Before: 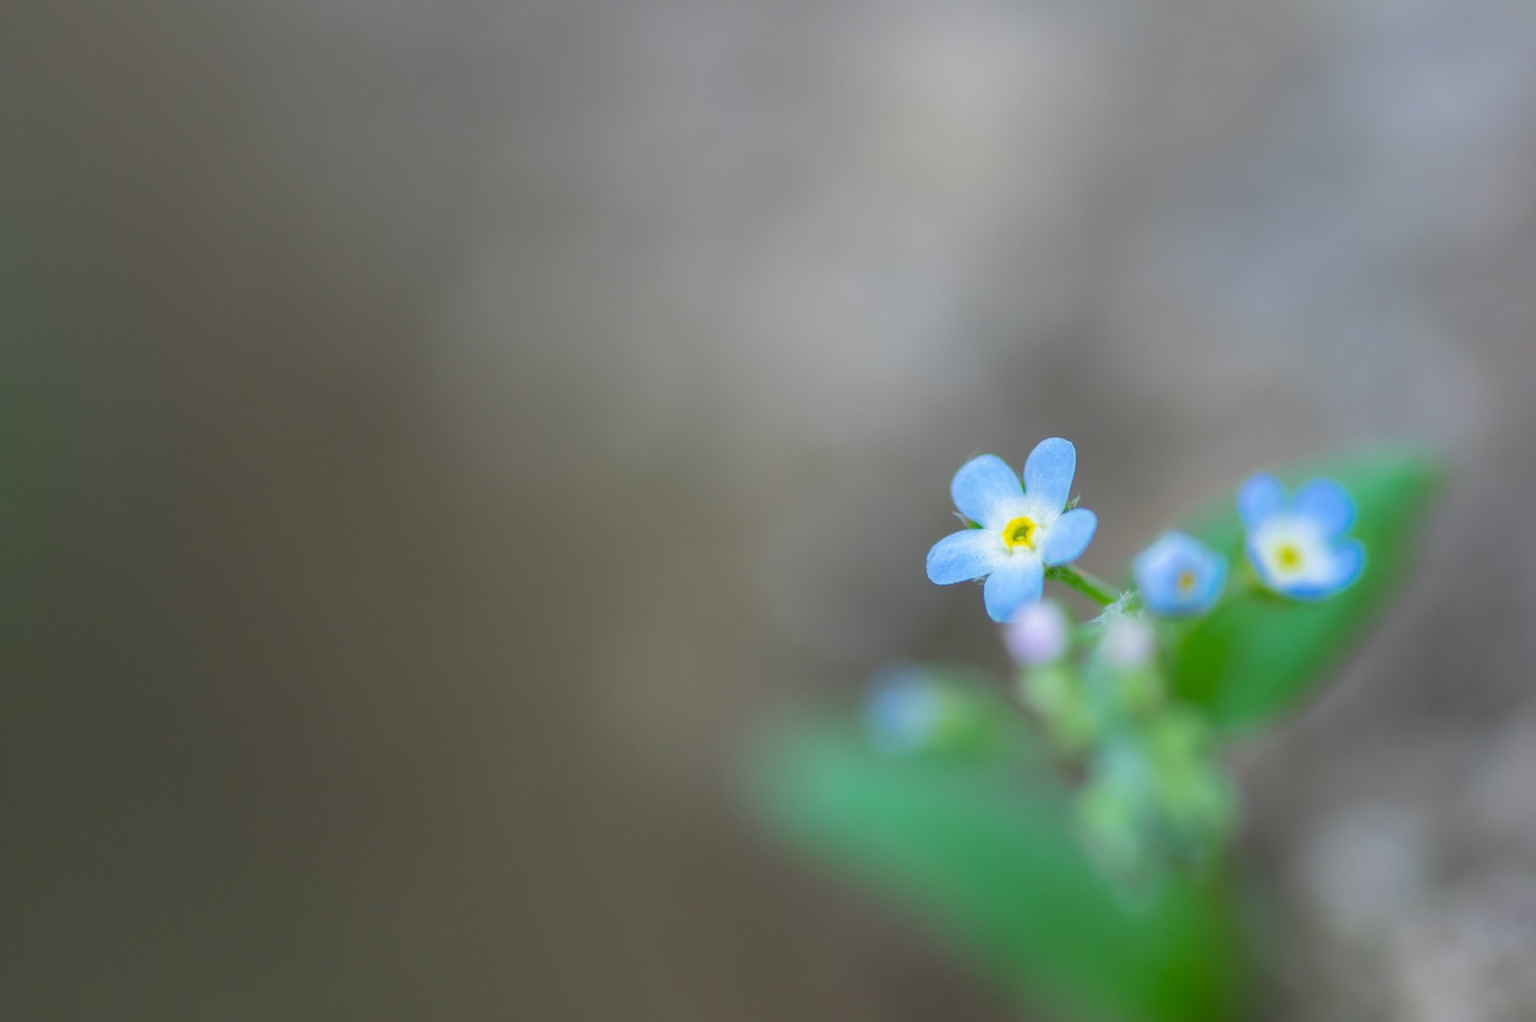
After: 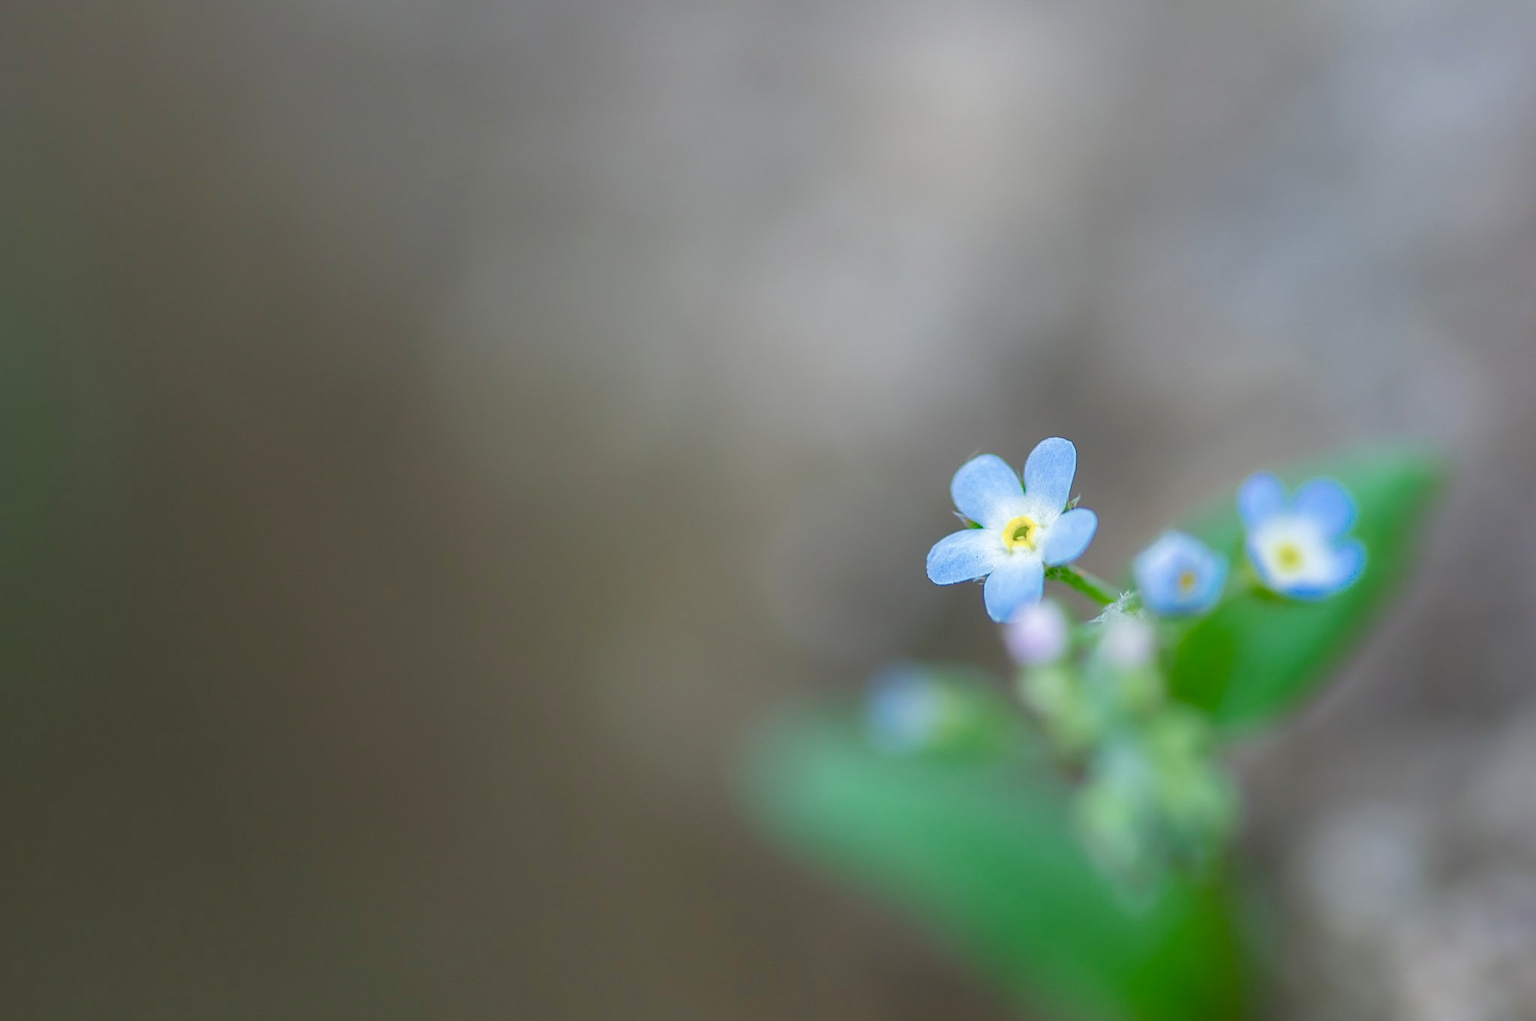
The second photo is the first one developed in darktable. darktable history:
sharpen: on, module defaults
levels: levels [0.031, 0.5, 0.969]
color balance rgb: perceptual saturation grading › global saturation 20%, perceptual saturation grading › highlights -50.419%, perceptual saturation grading › shadows 30.118%
